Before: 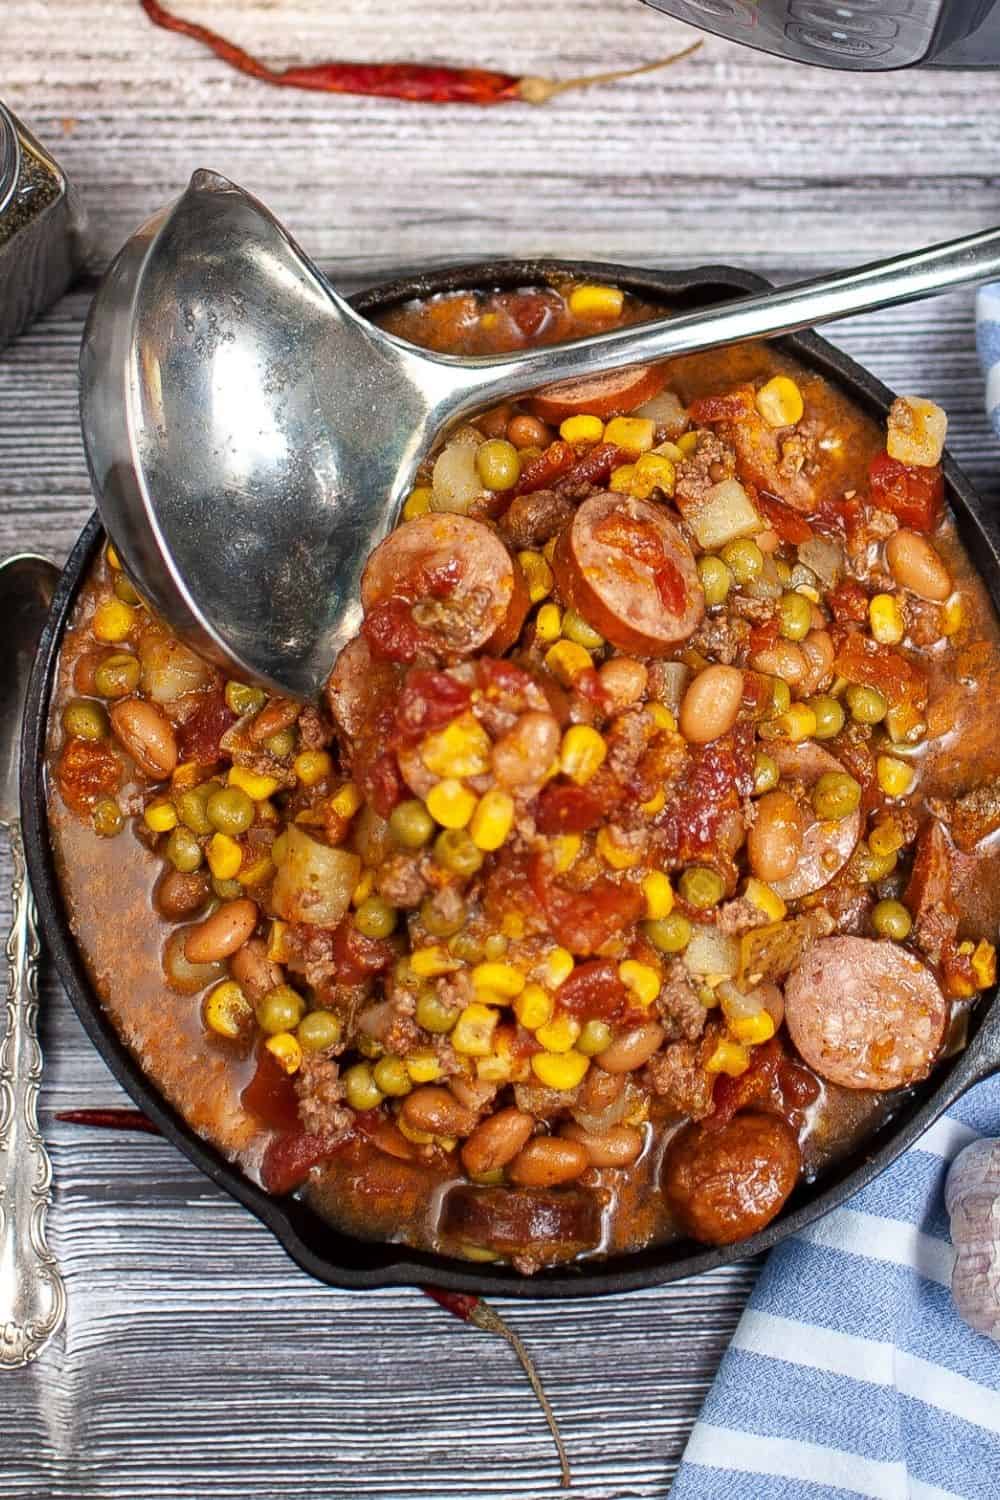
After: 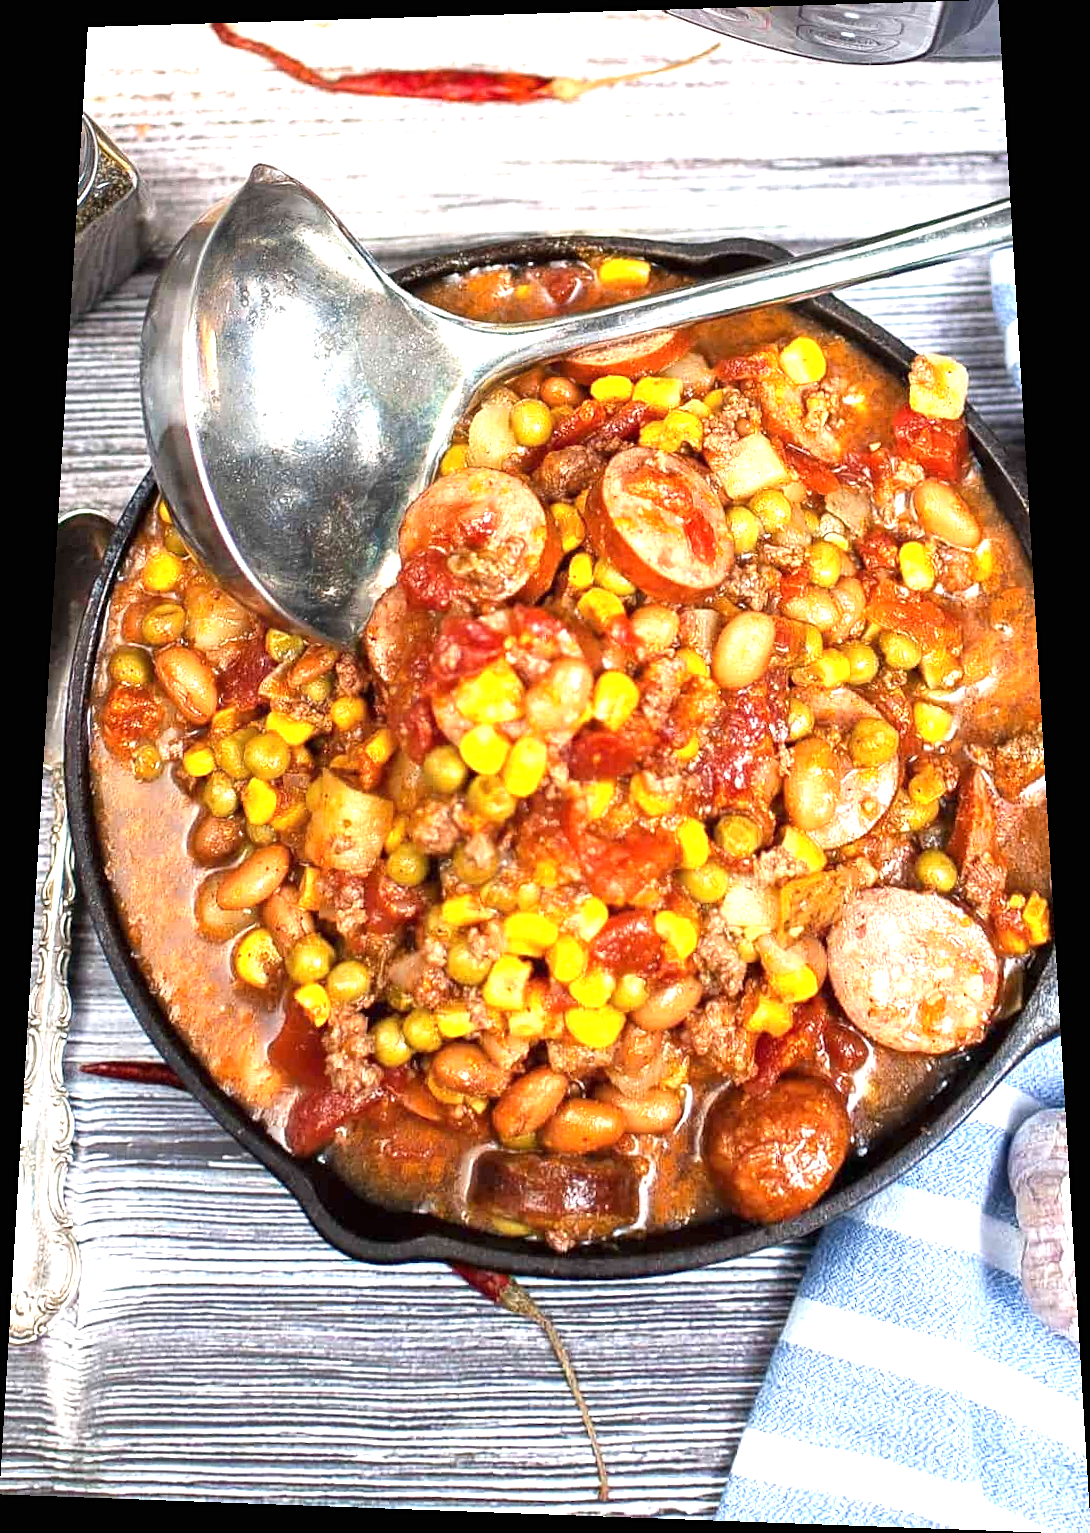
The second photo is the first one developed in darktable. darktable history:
rotate and perspective: rotation 0.128°, lens shift (vertical) -0.181, lens shift (horizontal) -0.044, shear 0.001, automatic cropping off
exposure: black level correction 0, exposure 1.2 EV, compensate highlight preservation false
sharpen: amount 0.2
